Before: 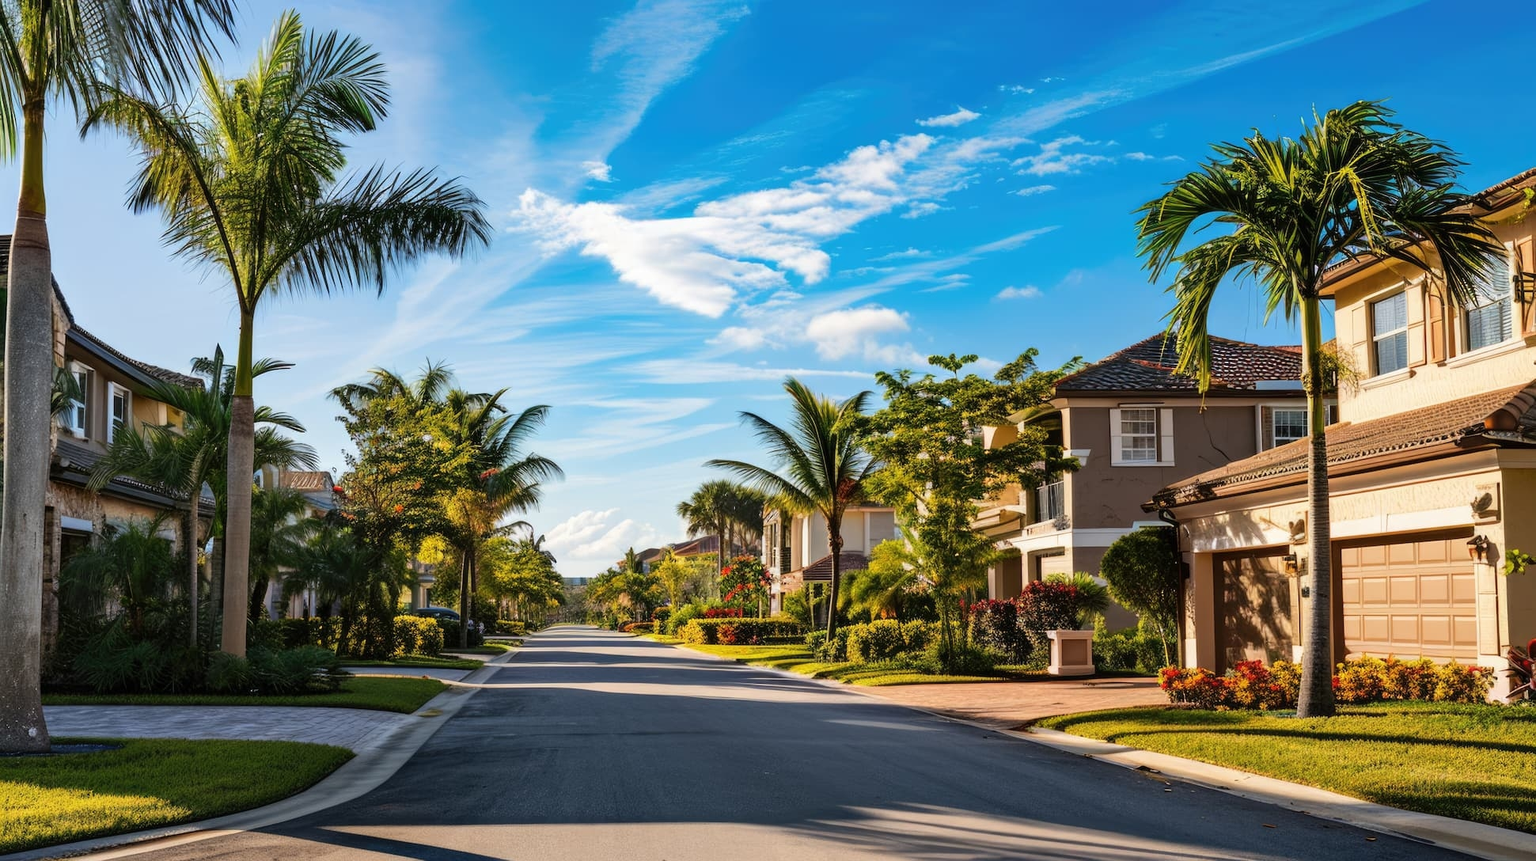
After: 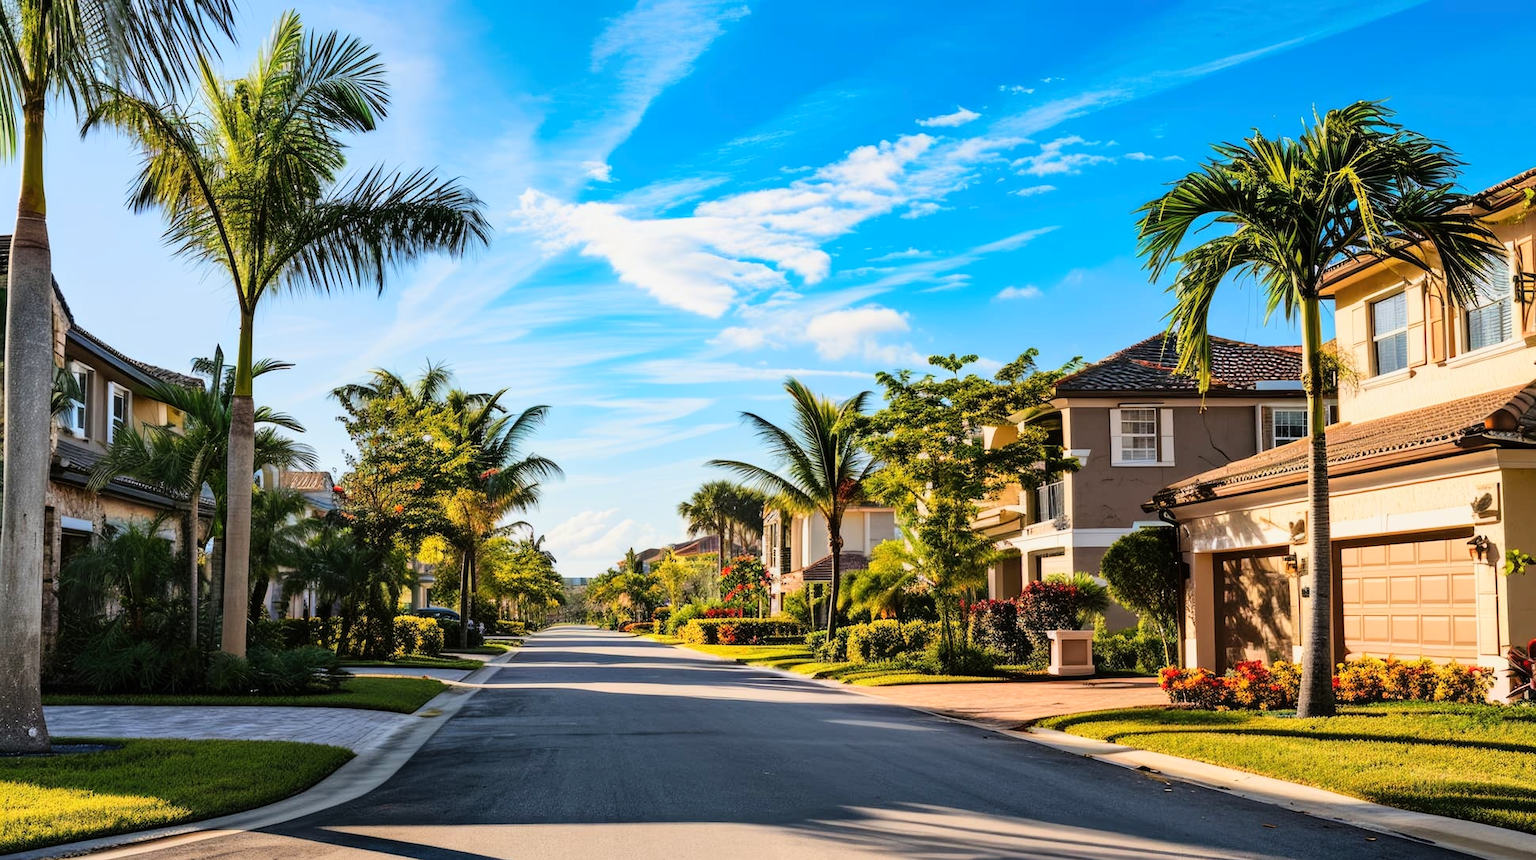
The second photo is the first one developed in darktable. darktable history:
tone curve: curves: ch0 [(0, 0) (0.091, 0.077) (0.389, 0.458) (0.745, 0.82) (0.856, 0.899) (0.92, 0.938) (1, 0.973)]; ch1 [(0, 0) (0.437, 0.404) (0.5, 0.5) (0.529, 0.55) (0.58, 0.6) (0.616, 0.649) (1, 1)]; ch2 [(0, 0) (0.442, 0.415) (0.5, 0.5) (0.535, 0.557) (0.585, 0.62) (1, 1)], color space Lab, linked channels, preserve colors none
